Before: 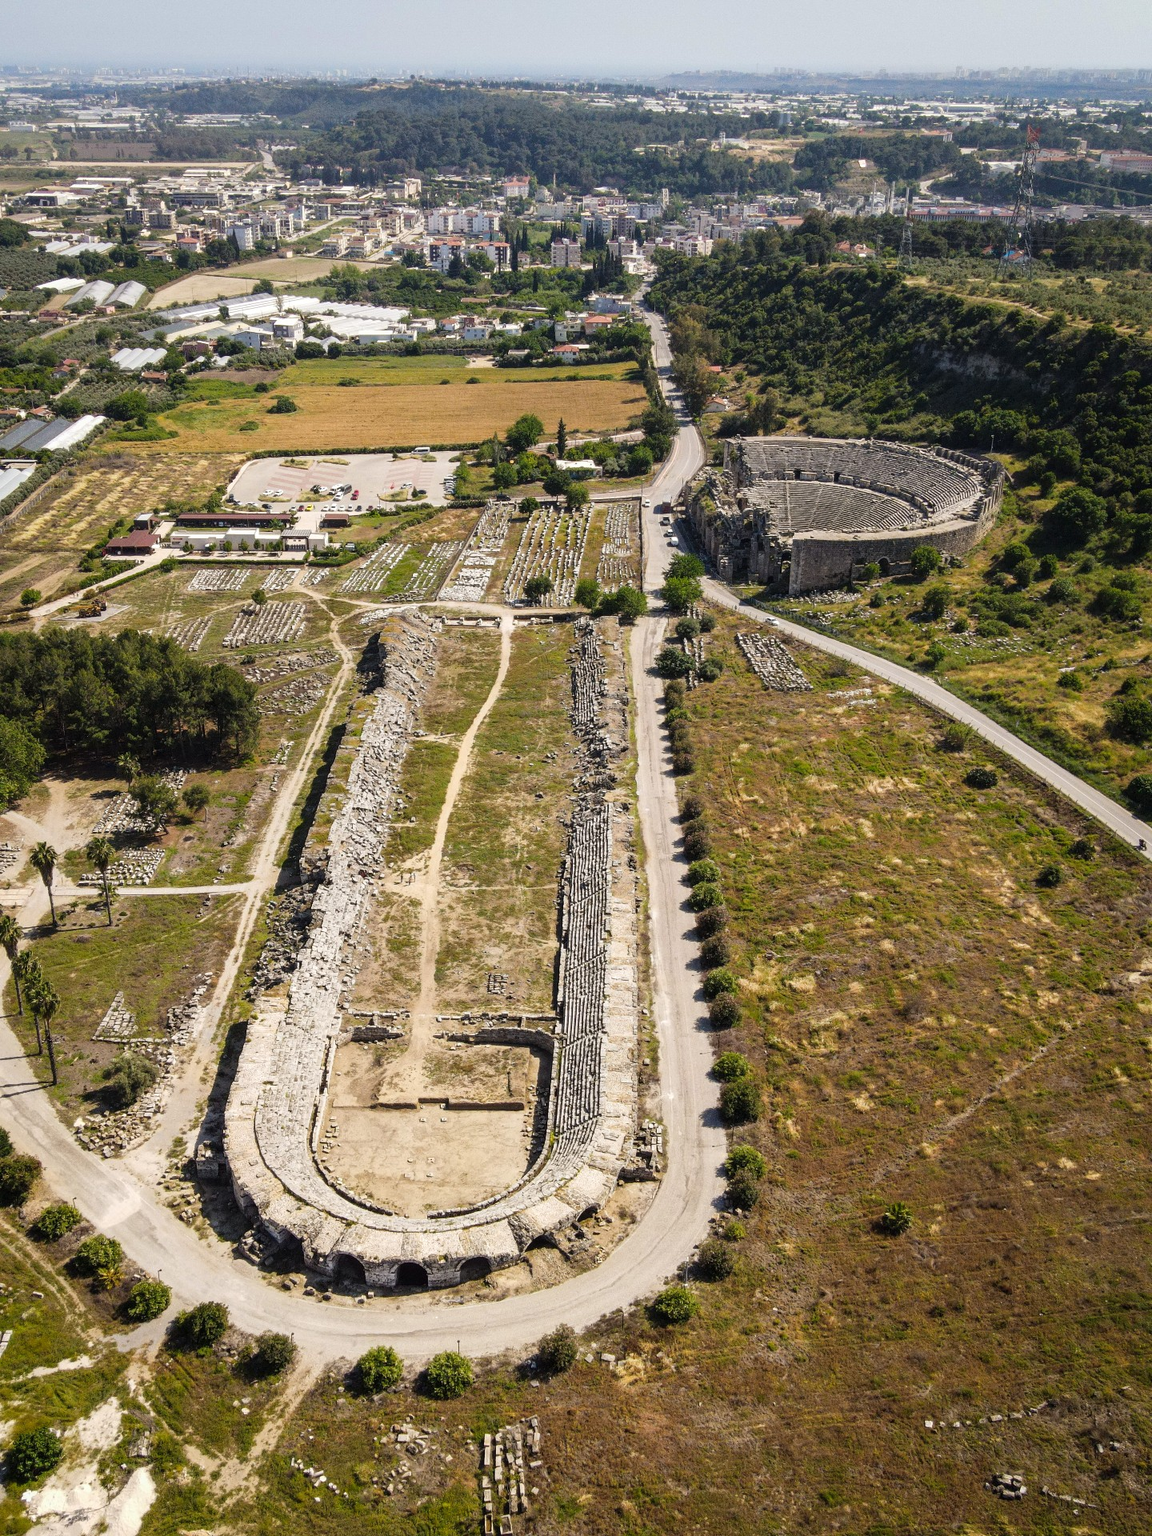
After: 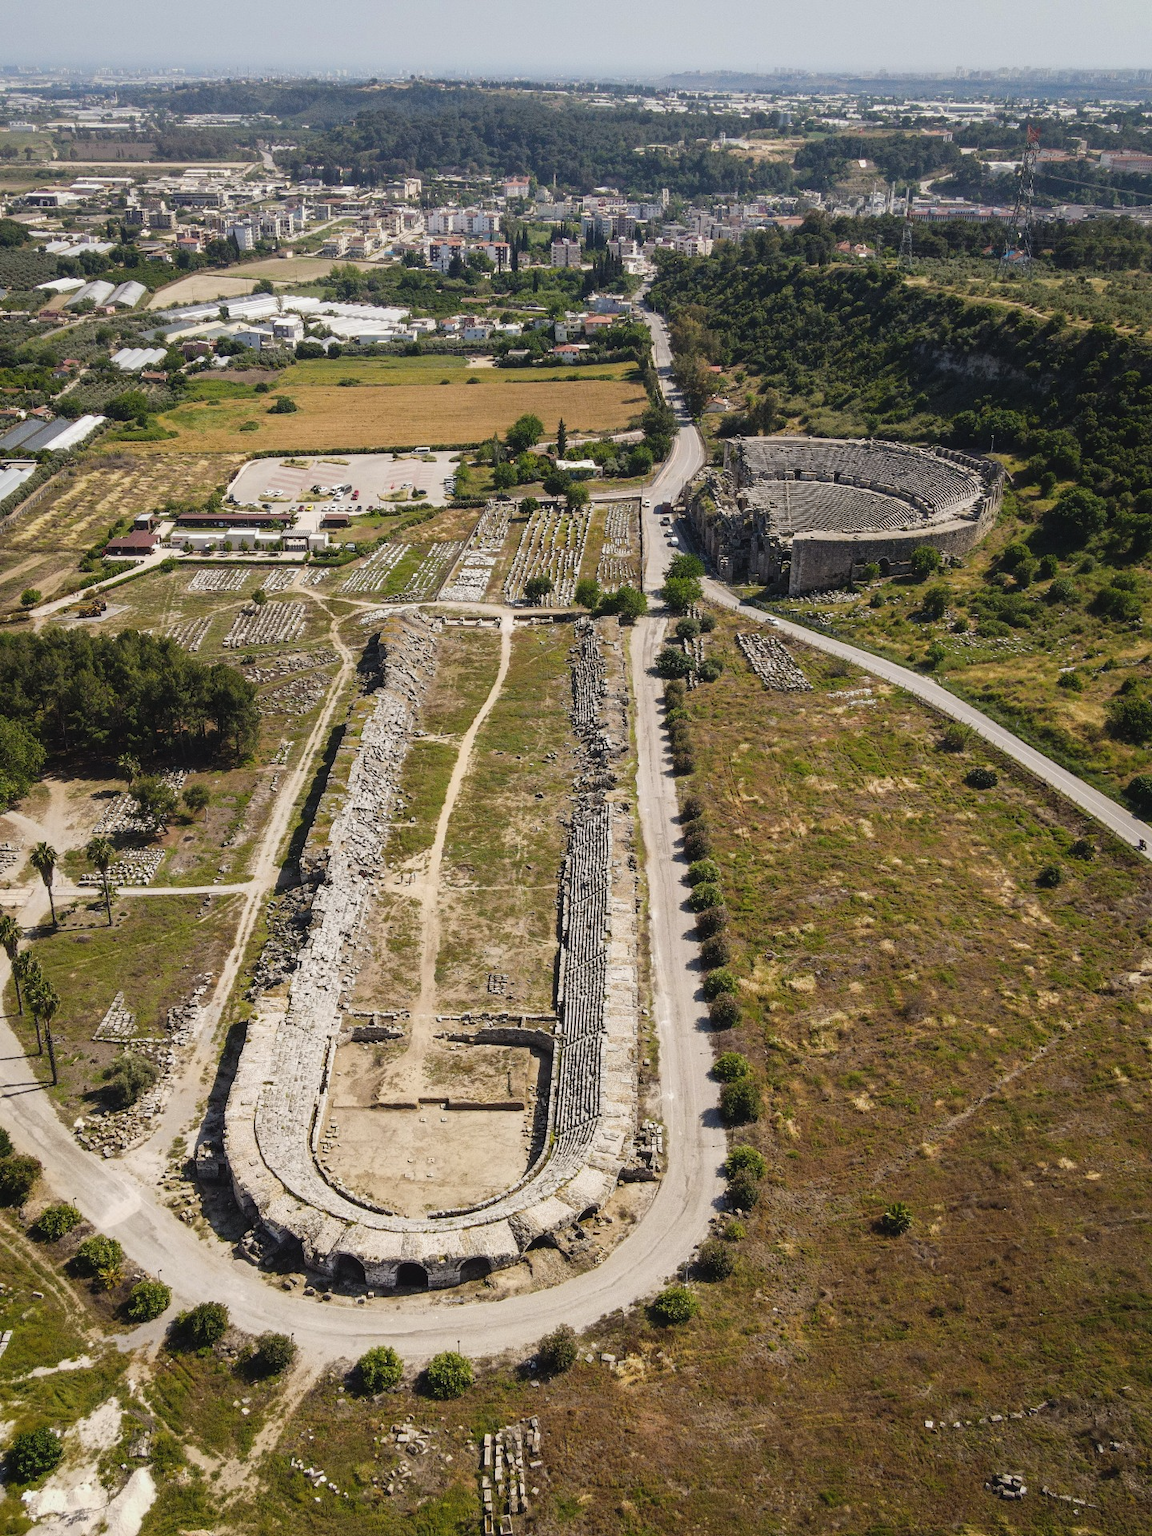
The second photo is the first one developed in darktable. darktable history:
contrast brightness saturation: contrast -0.085, brightness -0.043, saturation -0.115
